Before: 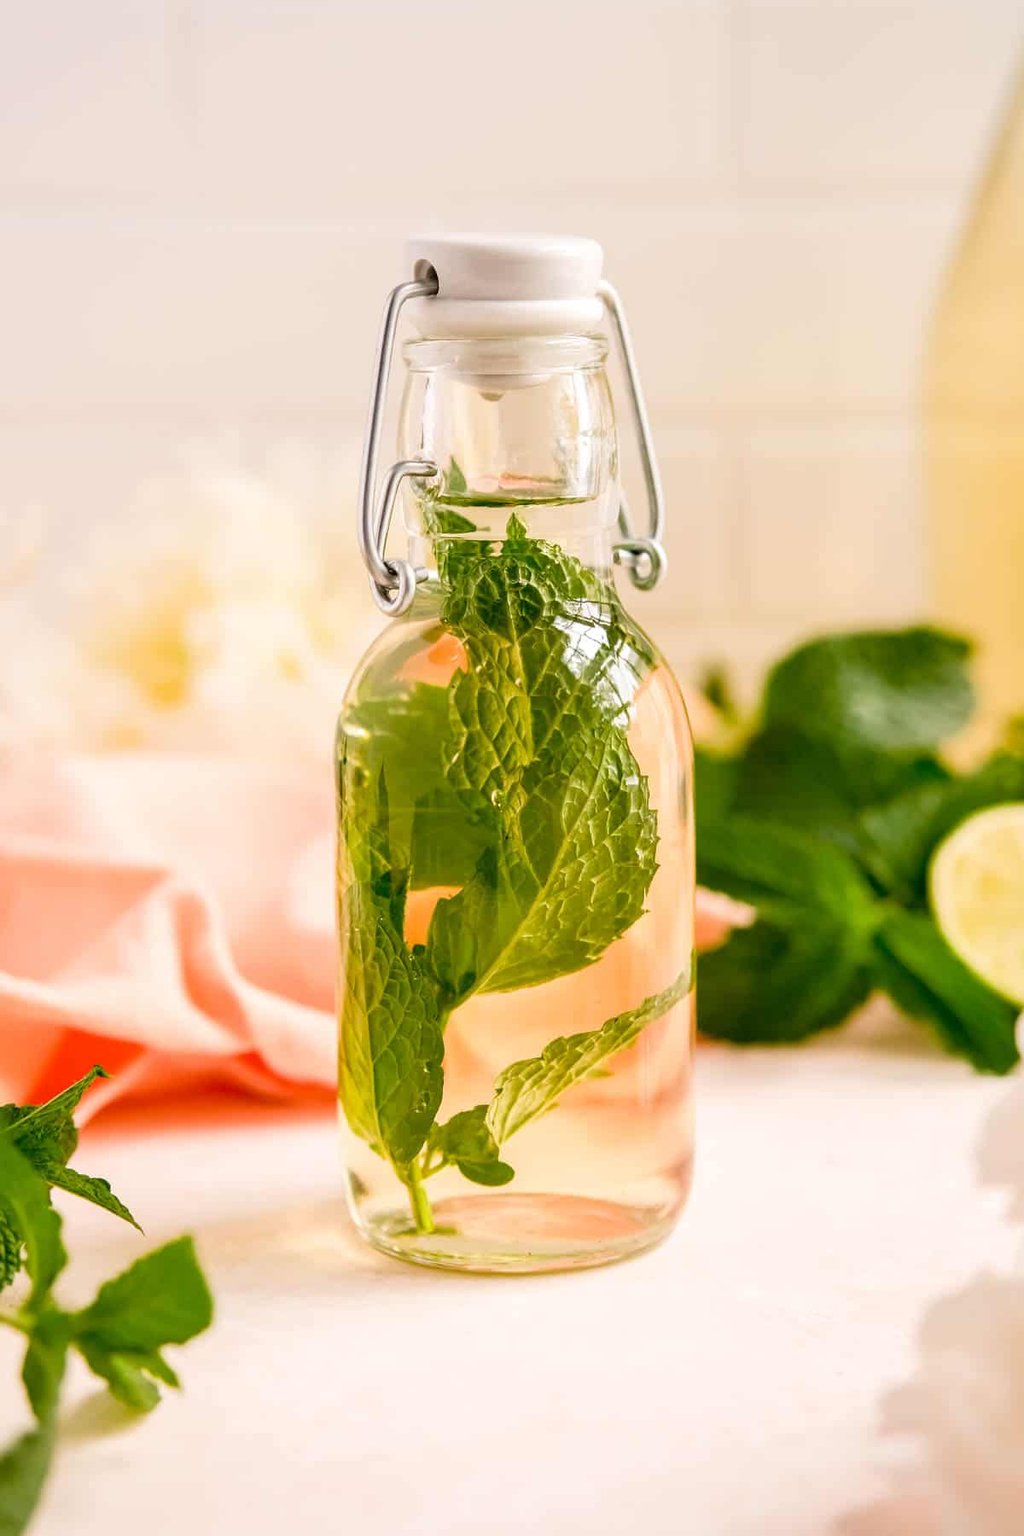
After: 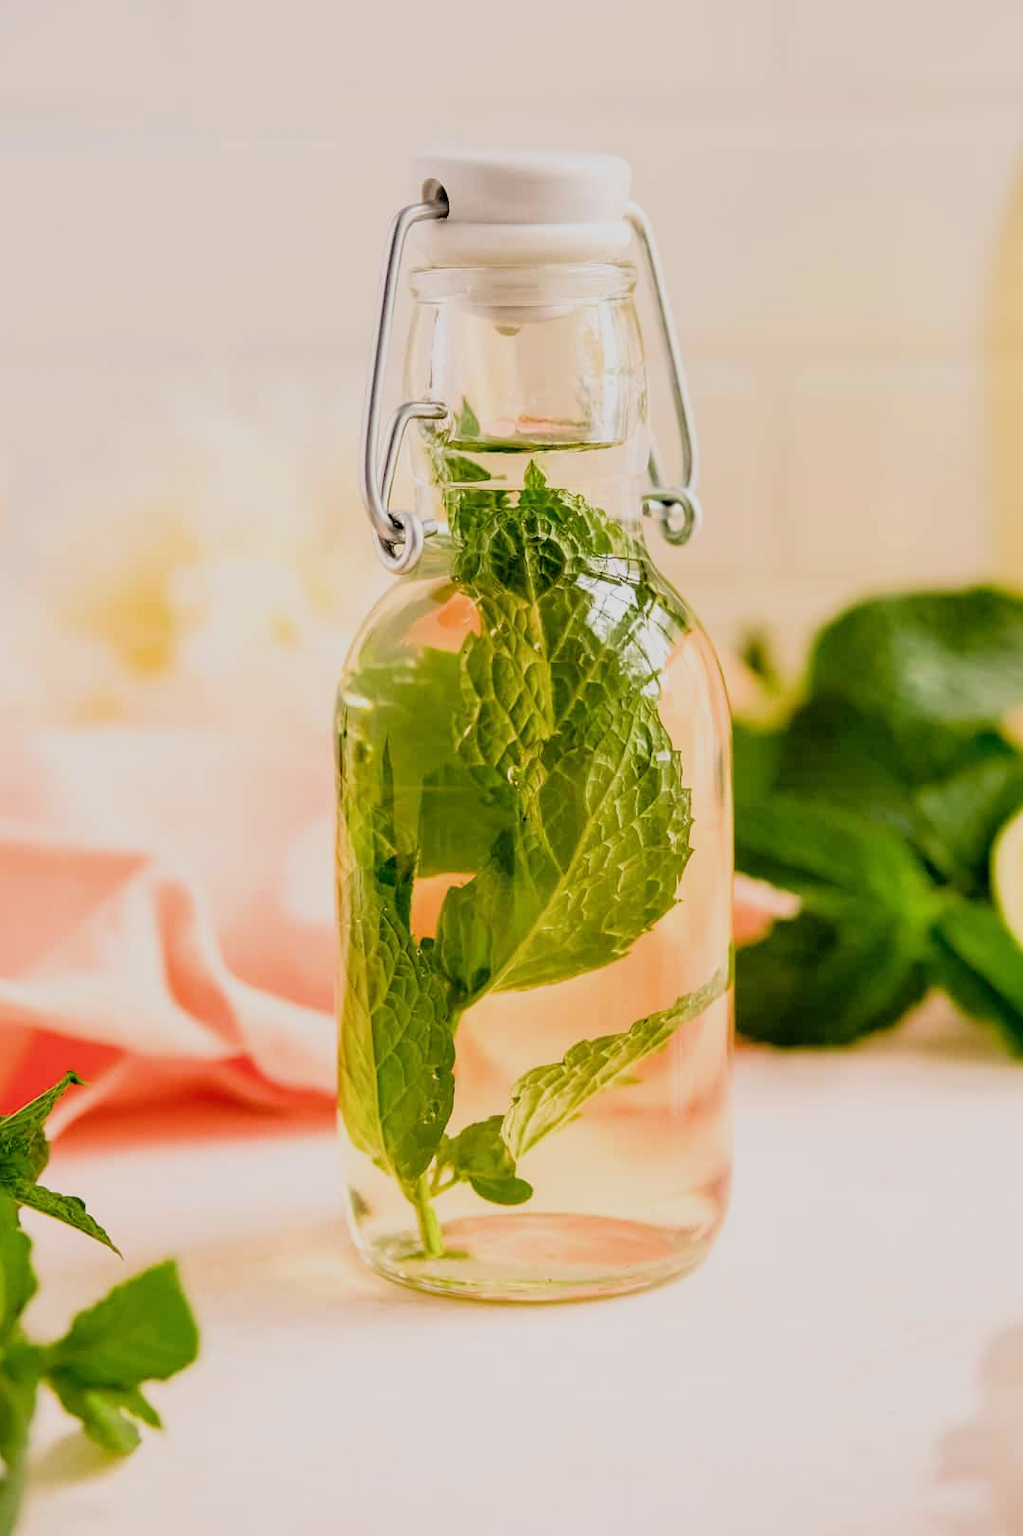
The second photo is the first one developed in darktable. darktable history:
filmic rgb: black relative exposure -7.92 EV, white relative exposure 4.13 EV, threshold 3 EV, hardness 4.02, latitude 51.22%, contrast 1.013, shadows ↔ highlights balance 5.35%, color science v5 (2021), contrast in shadows safe, contrast in highlights safe, enable highlight reconstruction true
crop: left 3.305%, top 6.436%, right 6.389%, bottom 3.258%
